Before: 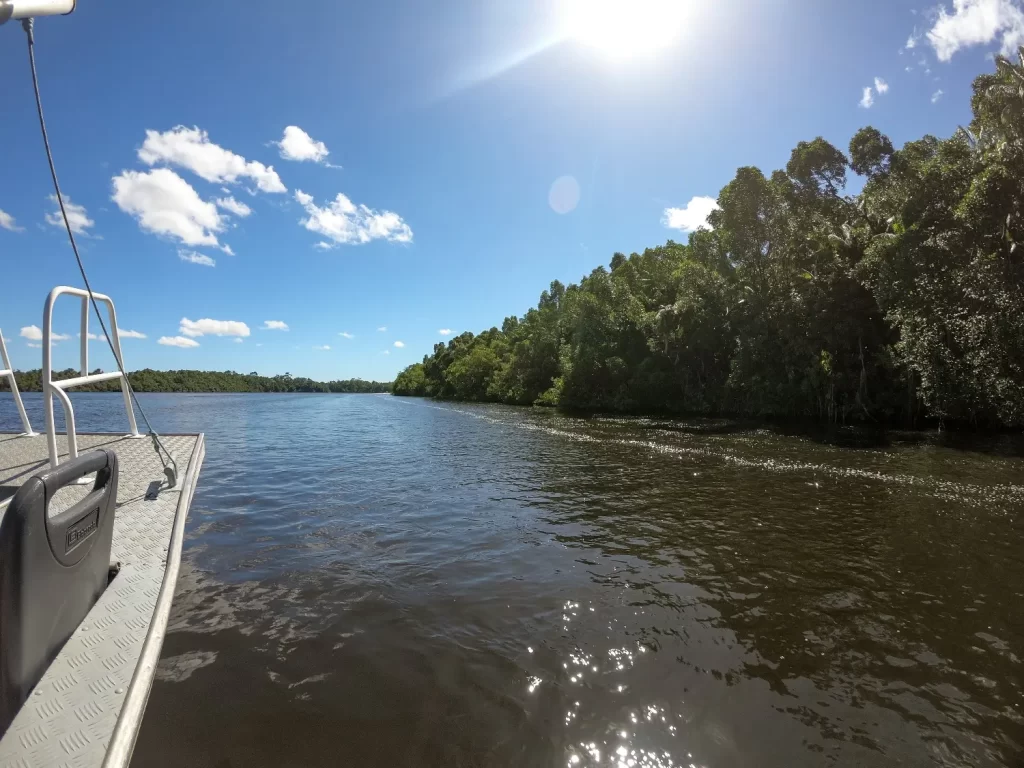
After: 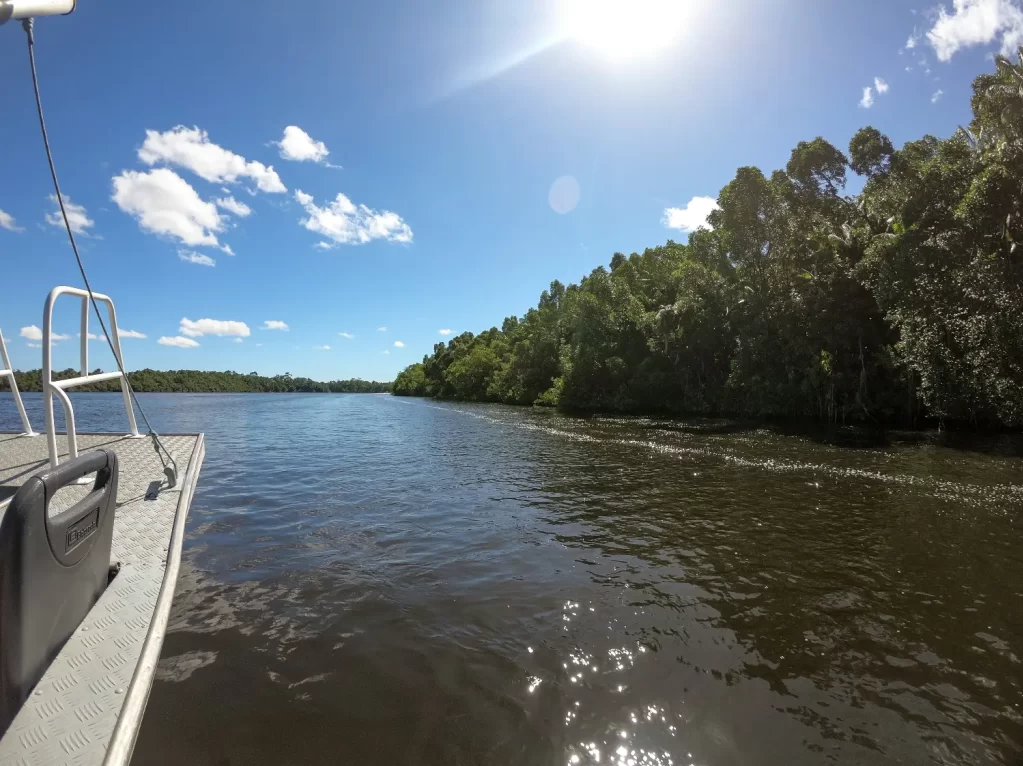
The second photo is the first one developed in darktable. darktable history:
tone equalizer: on, module defaults
crop: top 0.05%, bottom 0.098%
